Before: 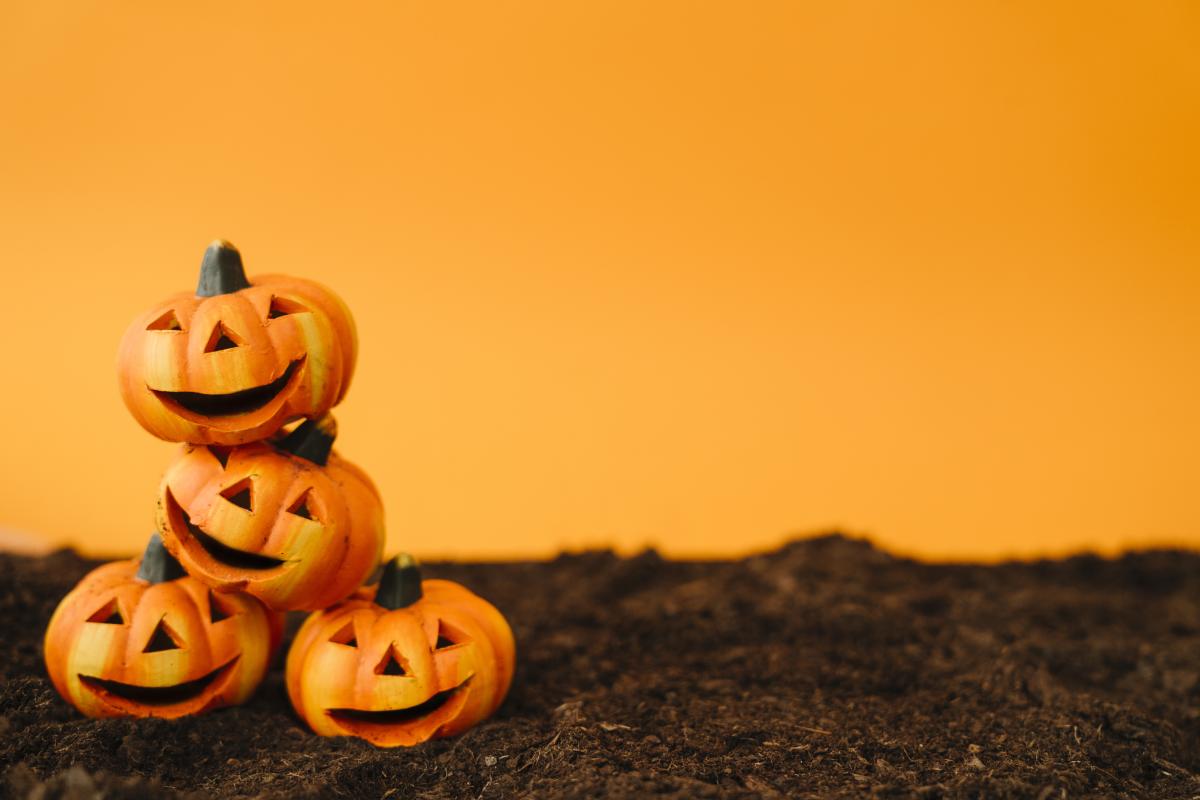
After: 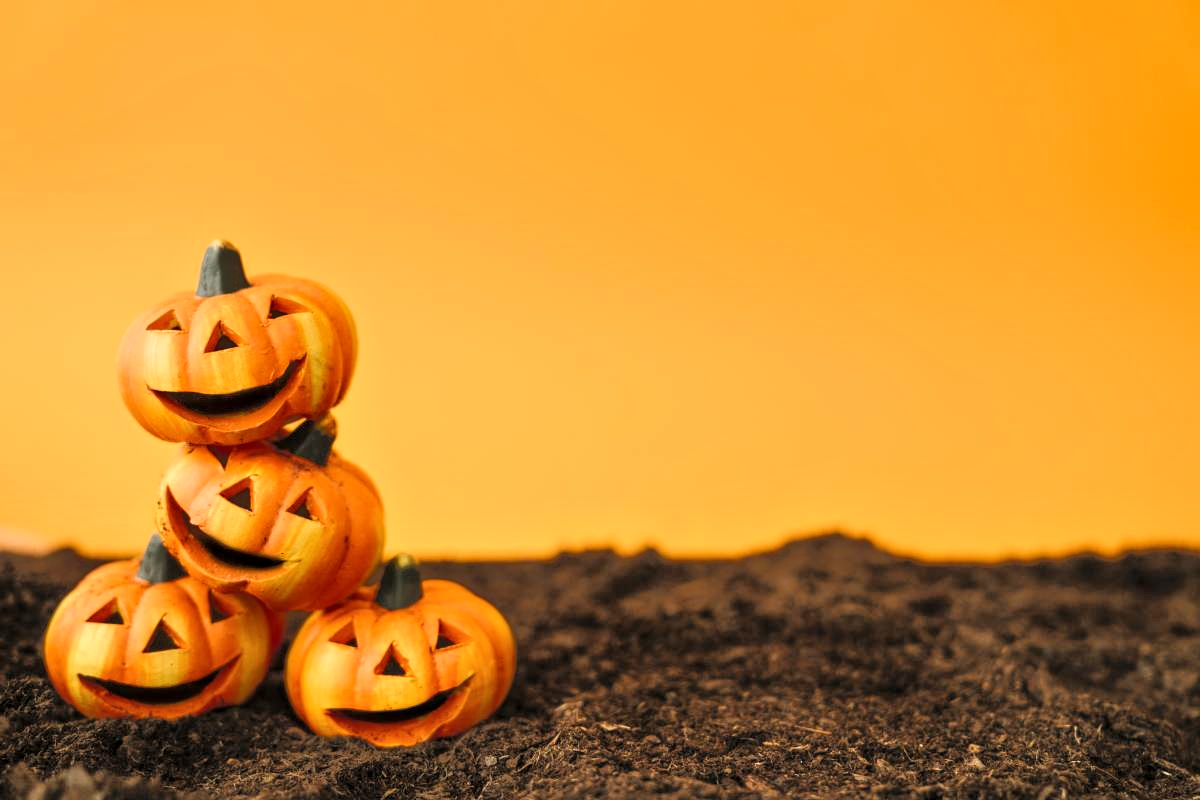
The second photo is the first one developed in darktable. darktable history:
tone equalizer: -8 EV -0.528 EV, -7 EV -0.319 EV, -6 EV -0.083 EV, -5 EV 0.413 EV, -4 EV 0.985 EV, -3 EV 0.791 EV, -2 EV -0.01 EV, -1 EV 0.14 EV, +0 EV -0.012 EV, smoothing 1
local contrast: highlights 100%, shadows 100%, detail 131%, midtone range 0.2
exposure: exposure 0.2 EV, compensate highlight preservation false
